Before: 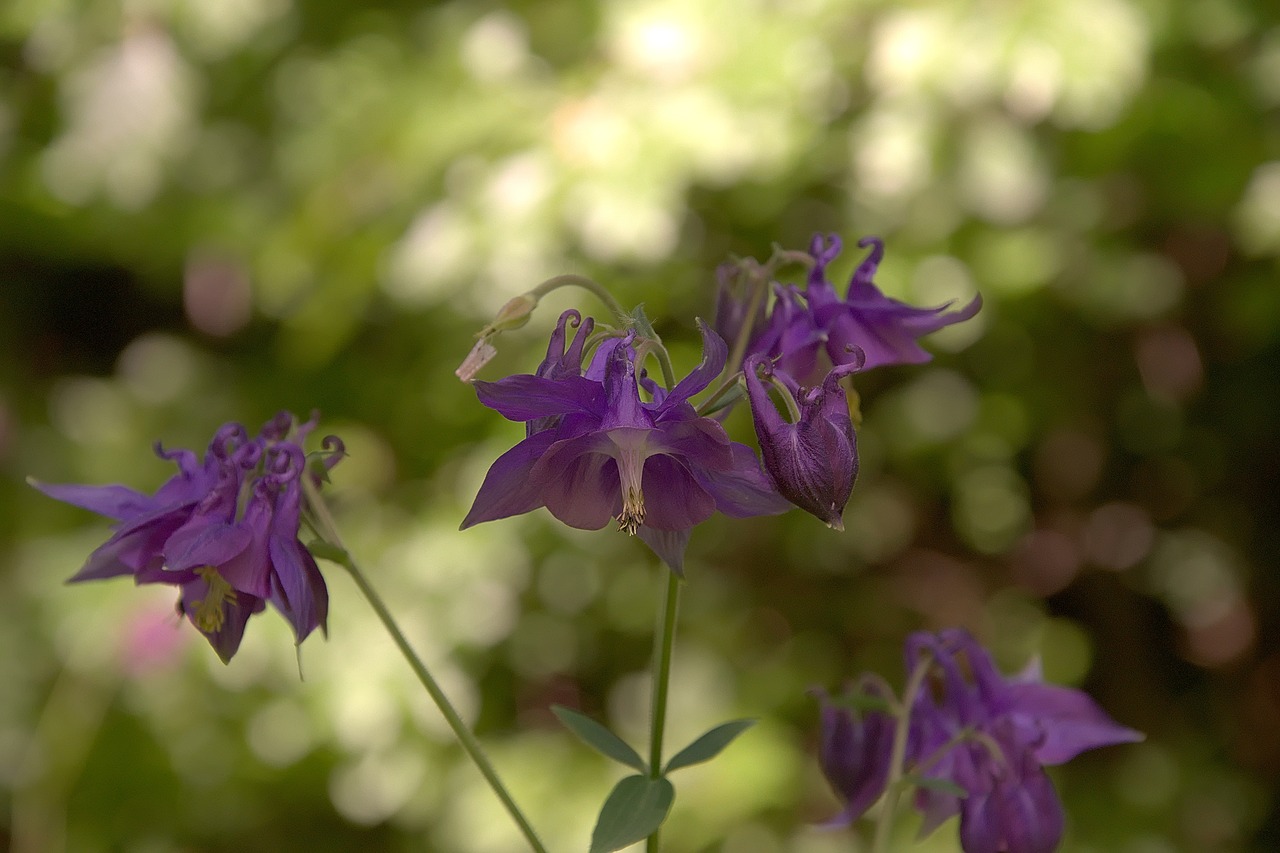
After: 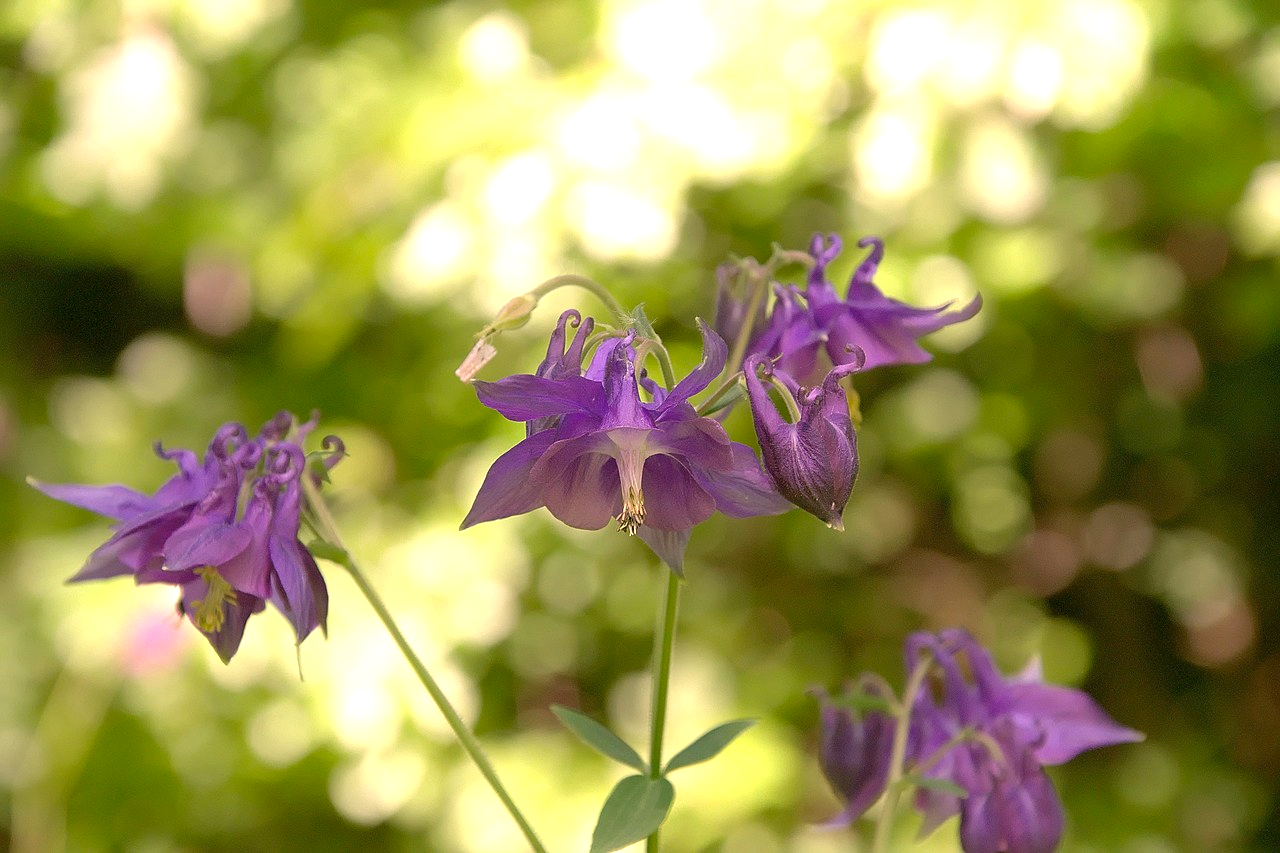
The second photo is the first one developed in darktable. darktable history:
exposure: black level correction 0, exposure 1.35 EV, compensate exposure bias true, compensate highlight preservation false
color correction: highlights a* 4.02, highlights b* 4.98, shadows a* -7.55, shadows b* 4.98
